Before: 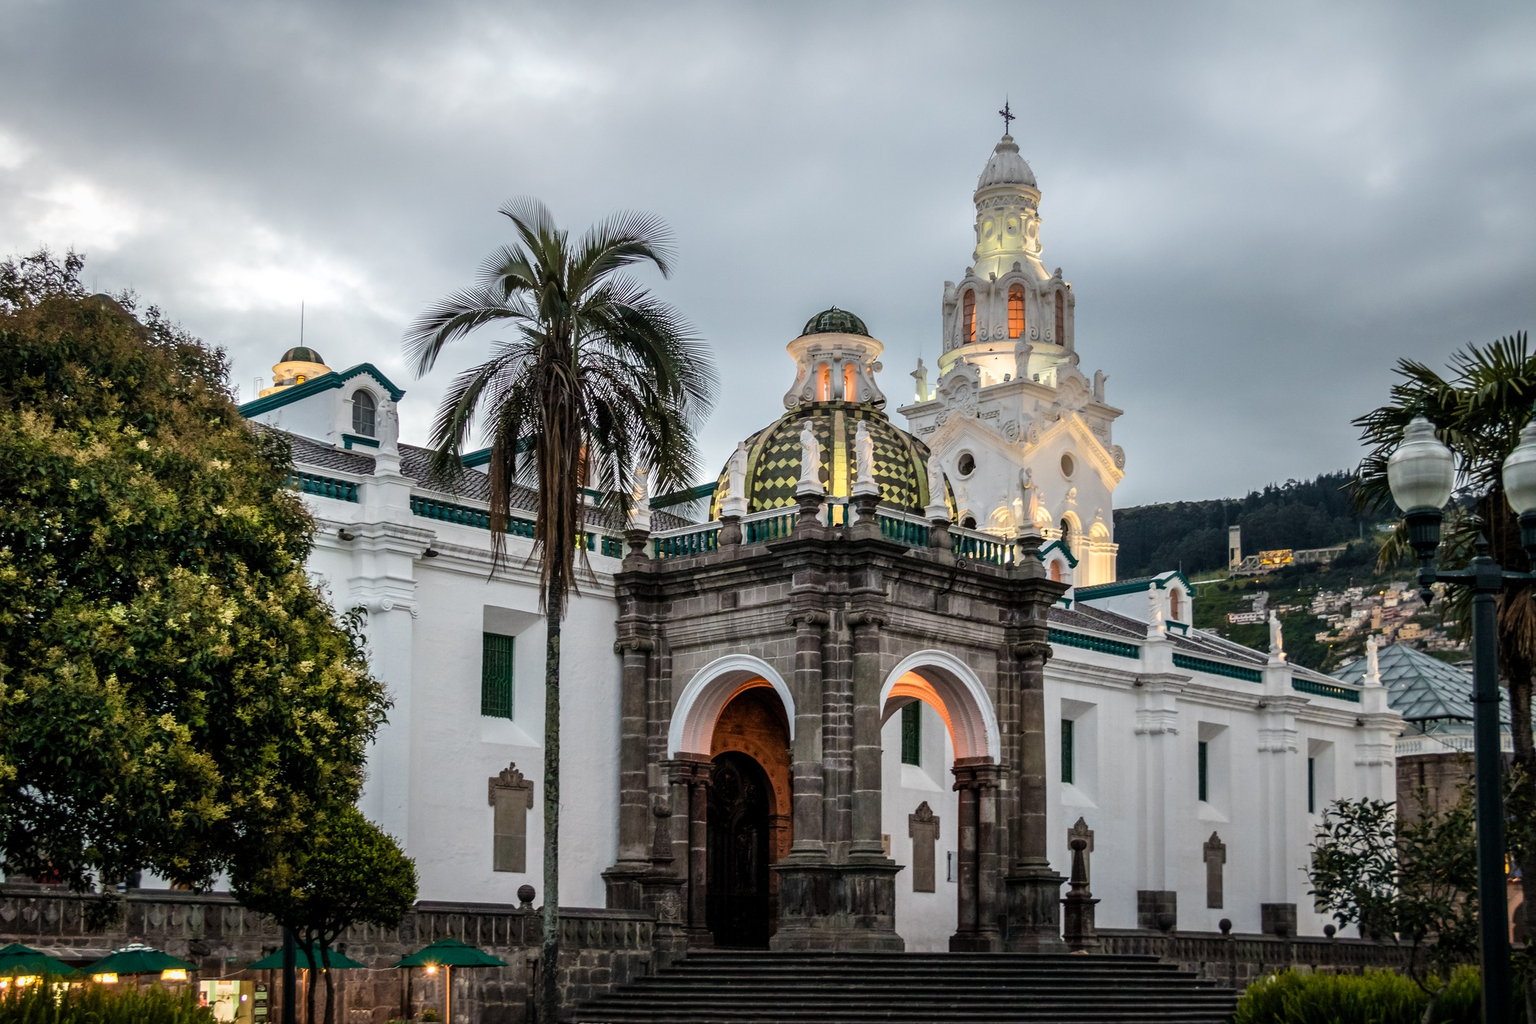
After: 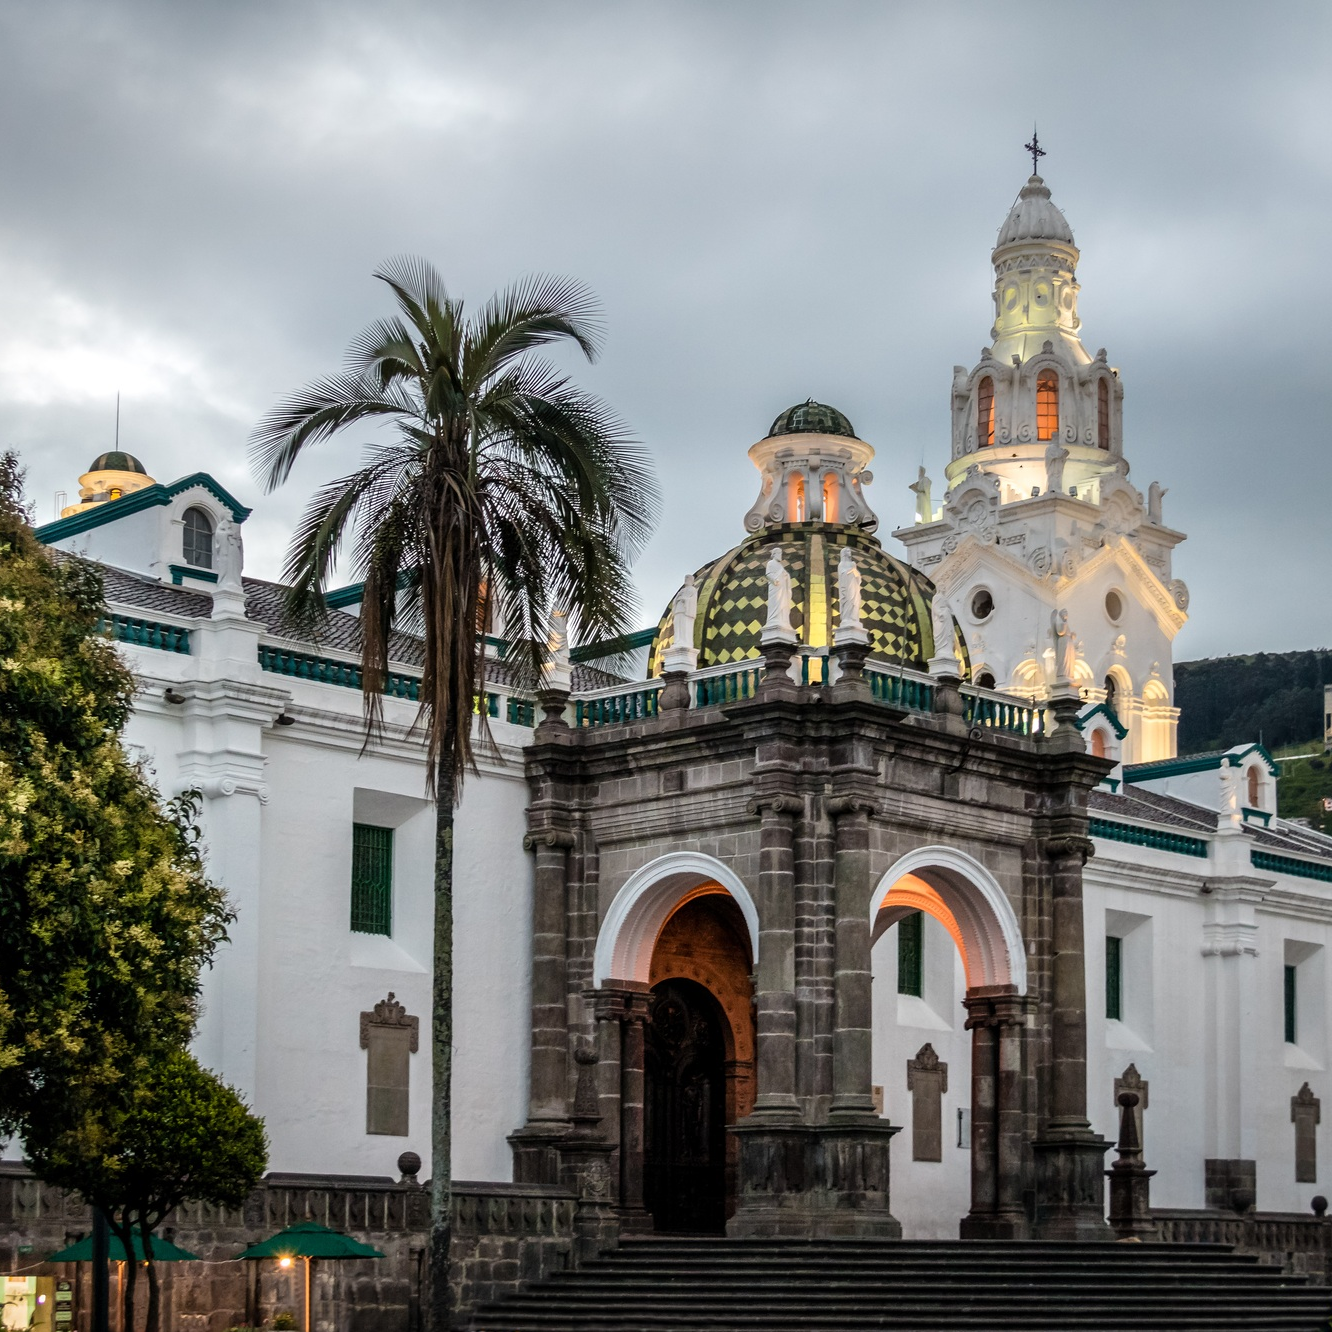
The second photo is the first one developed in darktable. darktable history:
crop and rotate: left 13.826%, right 19.555%
